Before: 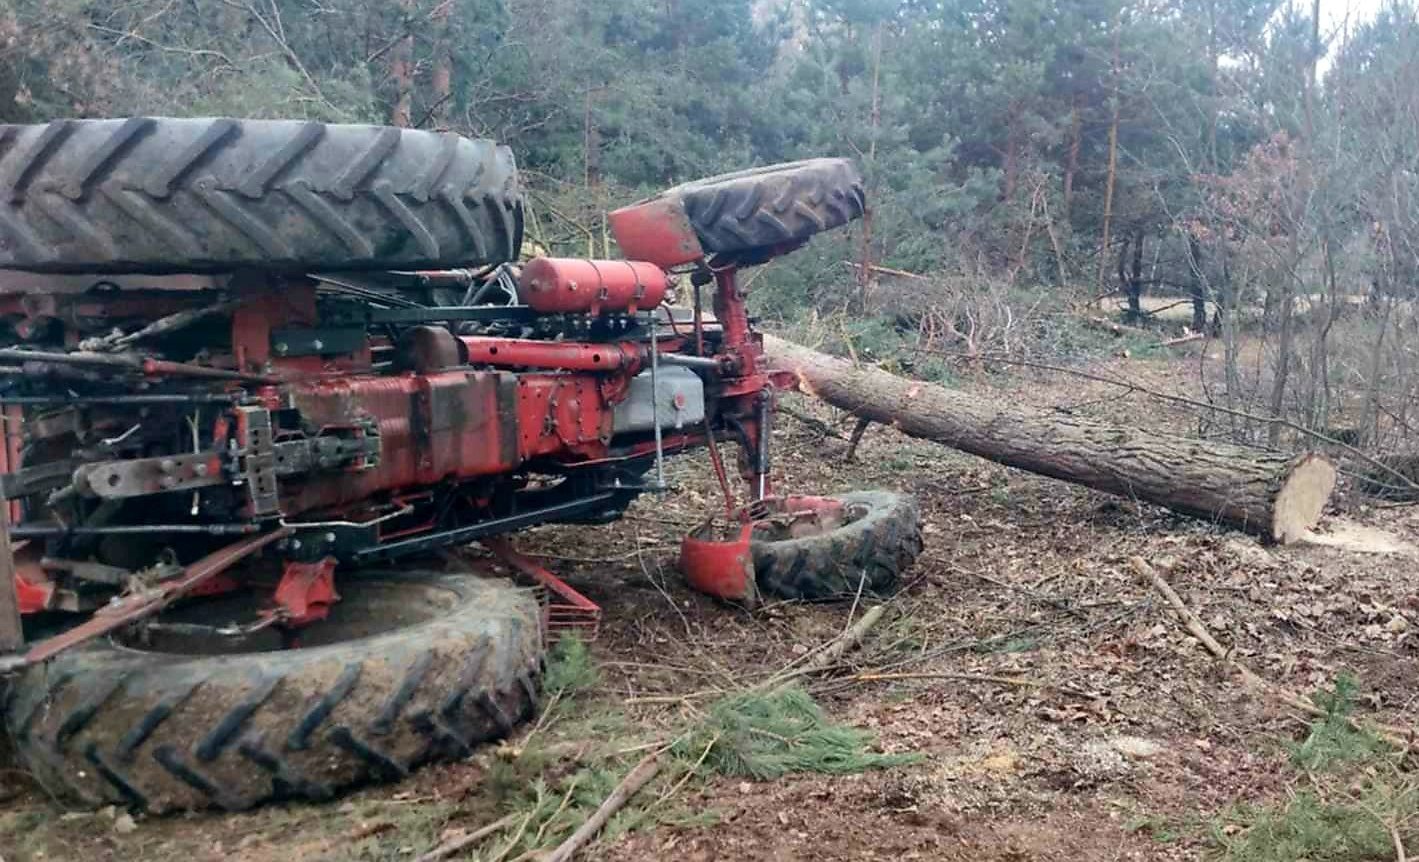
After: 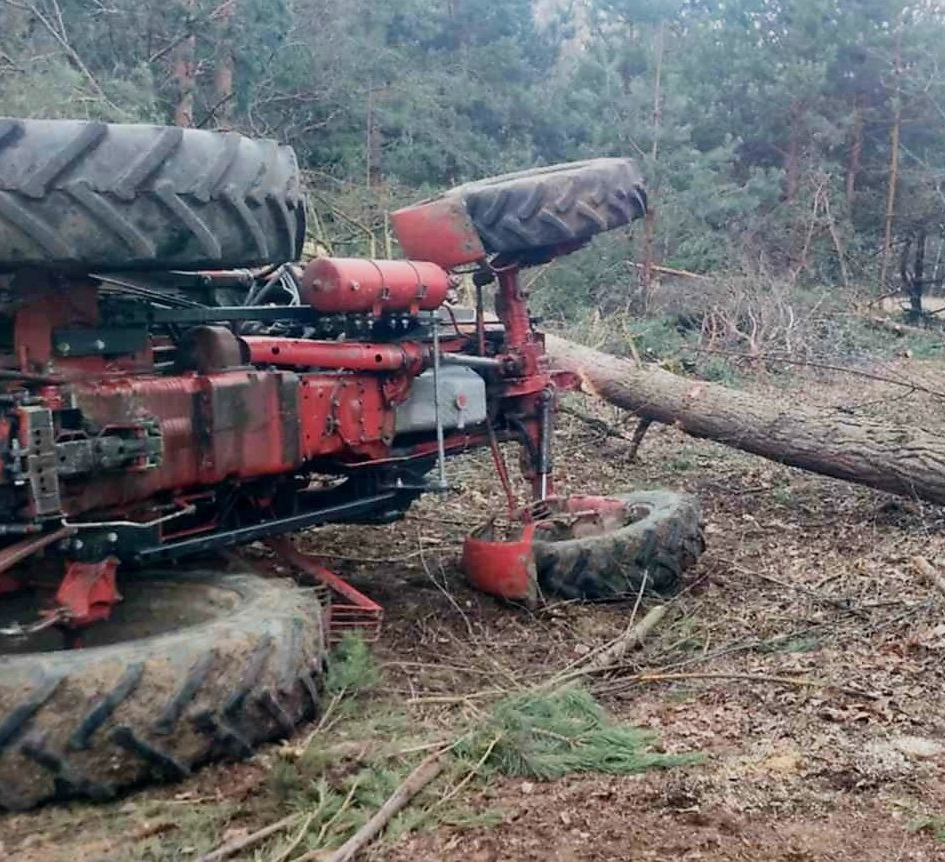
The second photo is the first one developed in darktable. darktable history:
crop: left 15.419%, right 17.914%
sigmoid: contrast 1.22, skew 0.65
